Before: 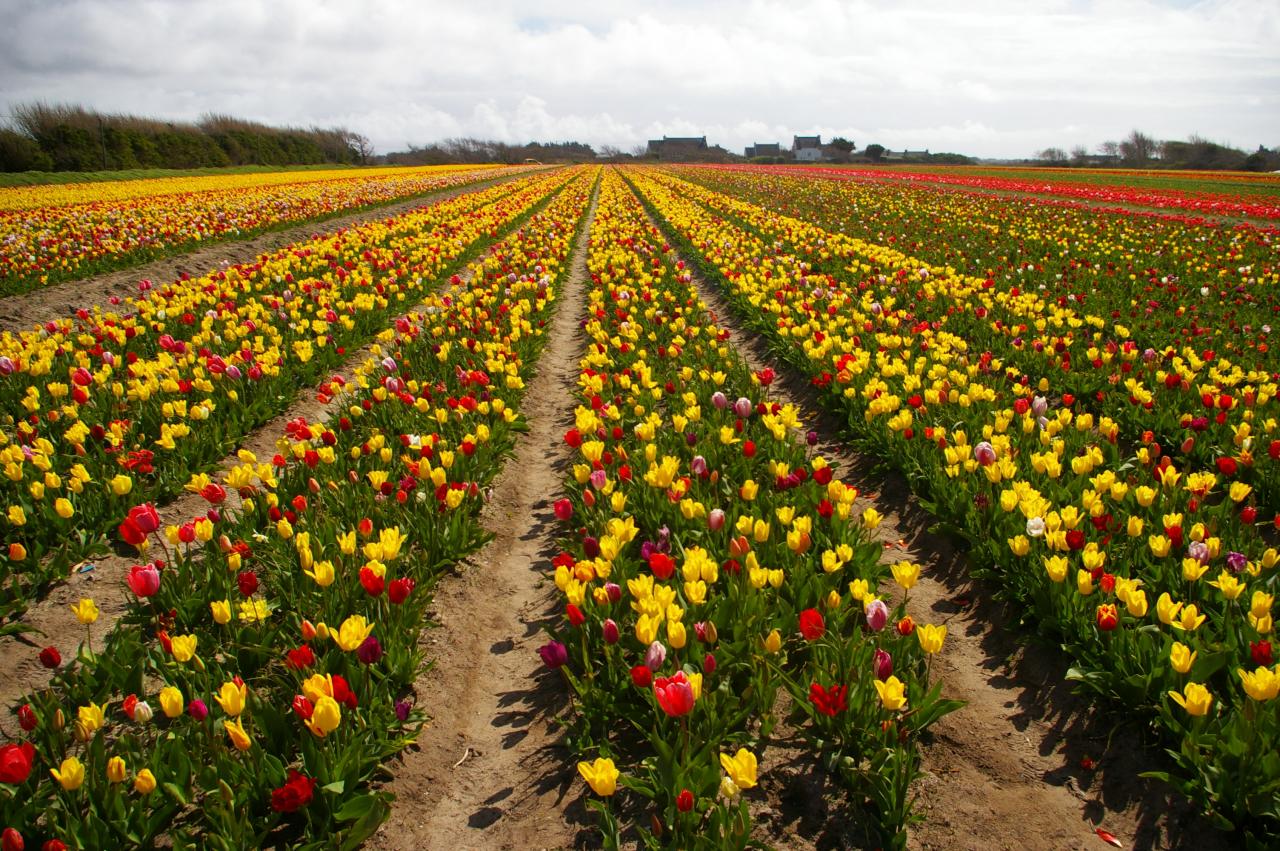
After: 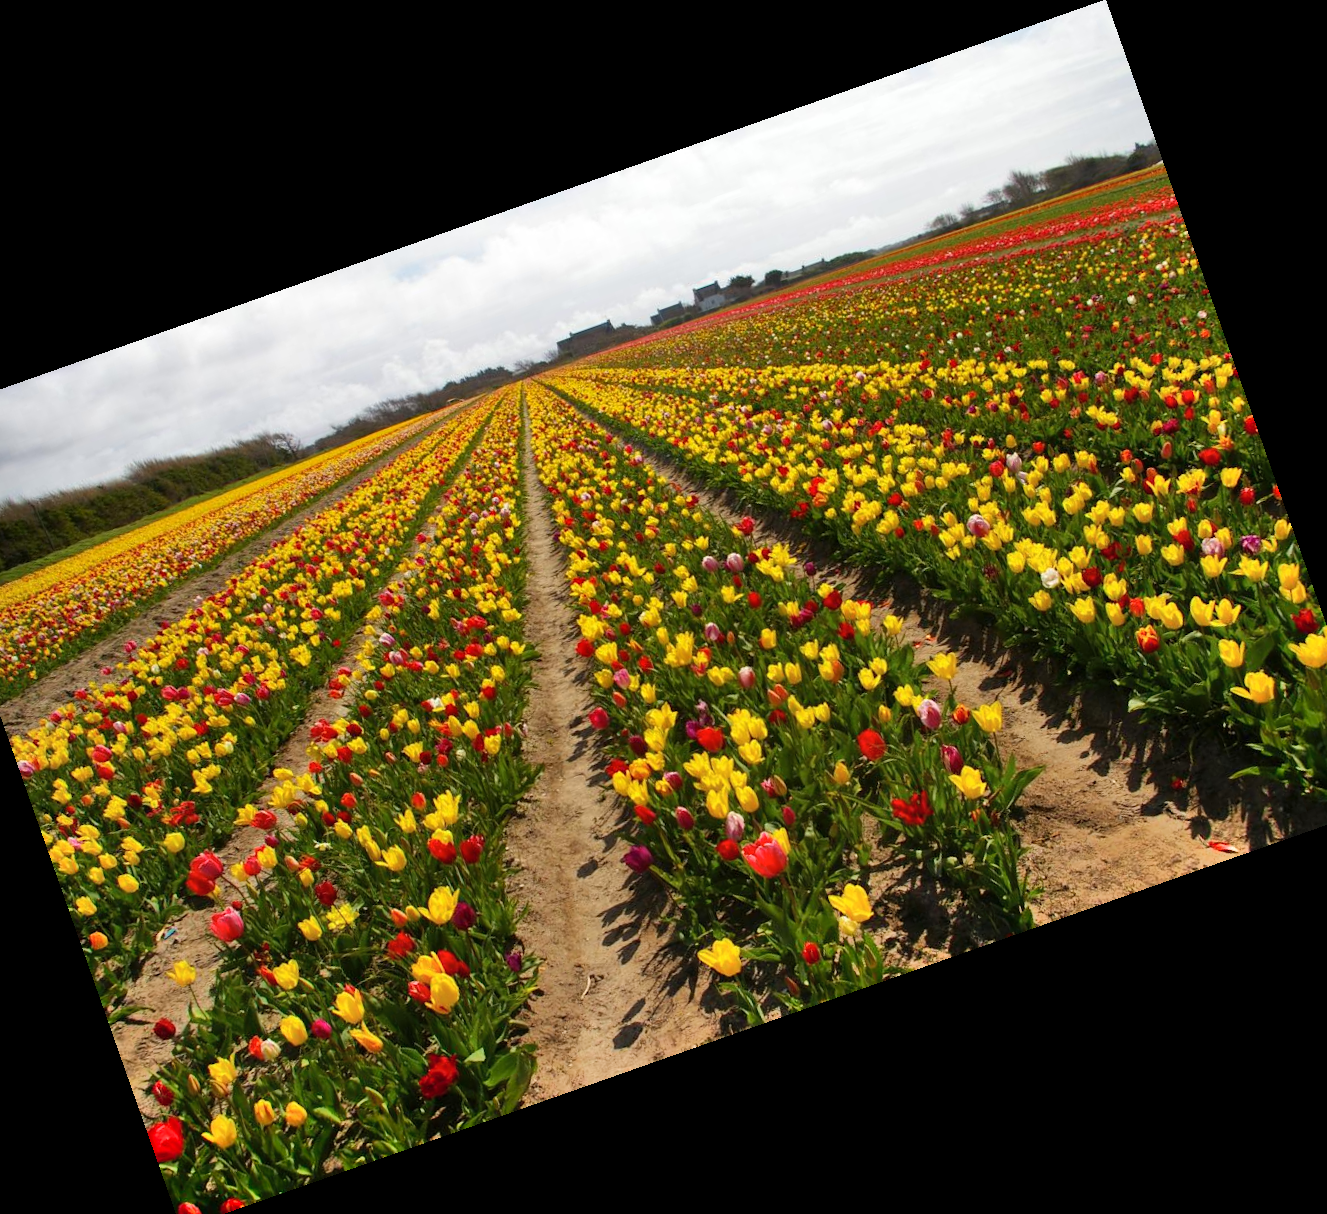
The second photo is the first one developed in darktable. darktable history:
crop and rotate: angle 19.43°, left 6.812%, right 4.125%, bottom 1.087%
shadows and highlights: low approximation 0.01, soften with gaussian
